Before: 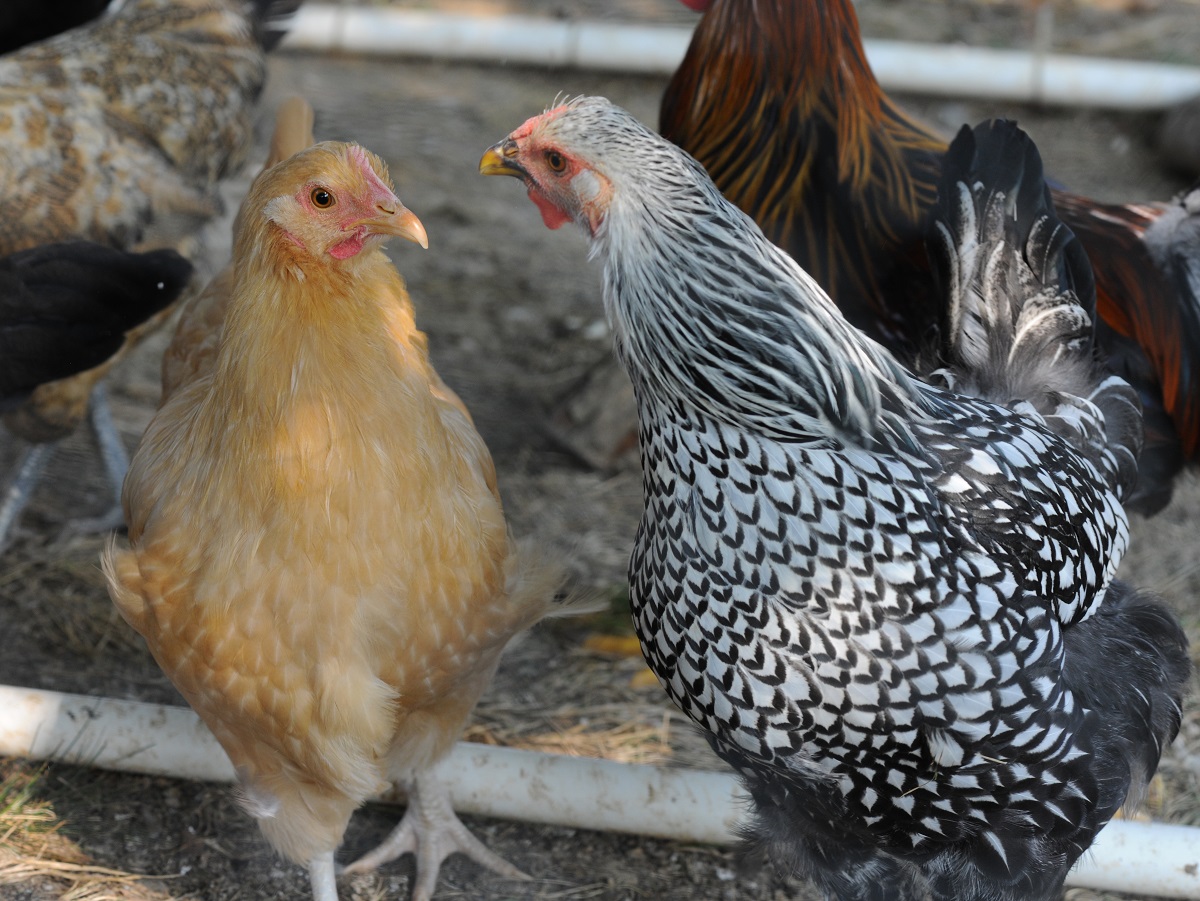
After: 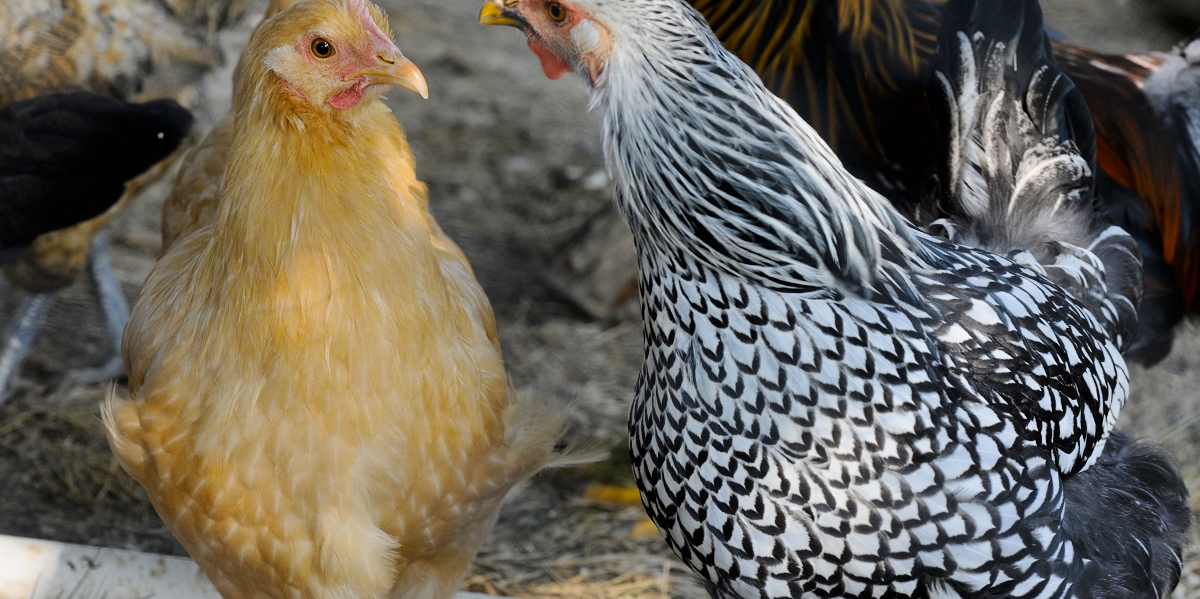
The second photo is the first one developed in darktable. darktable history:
filmic rgb: white relative exposure 3.85 EV, hardness 4.3
contrast brightness saturation: contrast 0.07, brightness -0.13, saturation 0.06
white balance: emerald 1
color contrast: green-magenta contrast 0.8, blue-yellow contrast 1.1, unbound 0
crop: top 16.727%, bottom 16.727%
exposure: exposure 0.74 EV, compensate highlight preservation false
